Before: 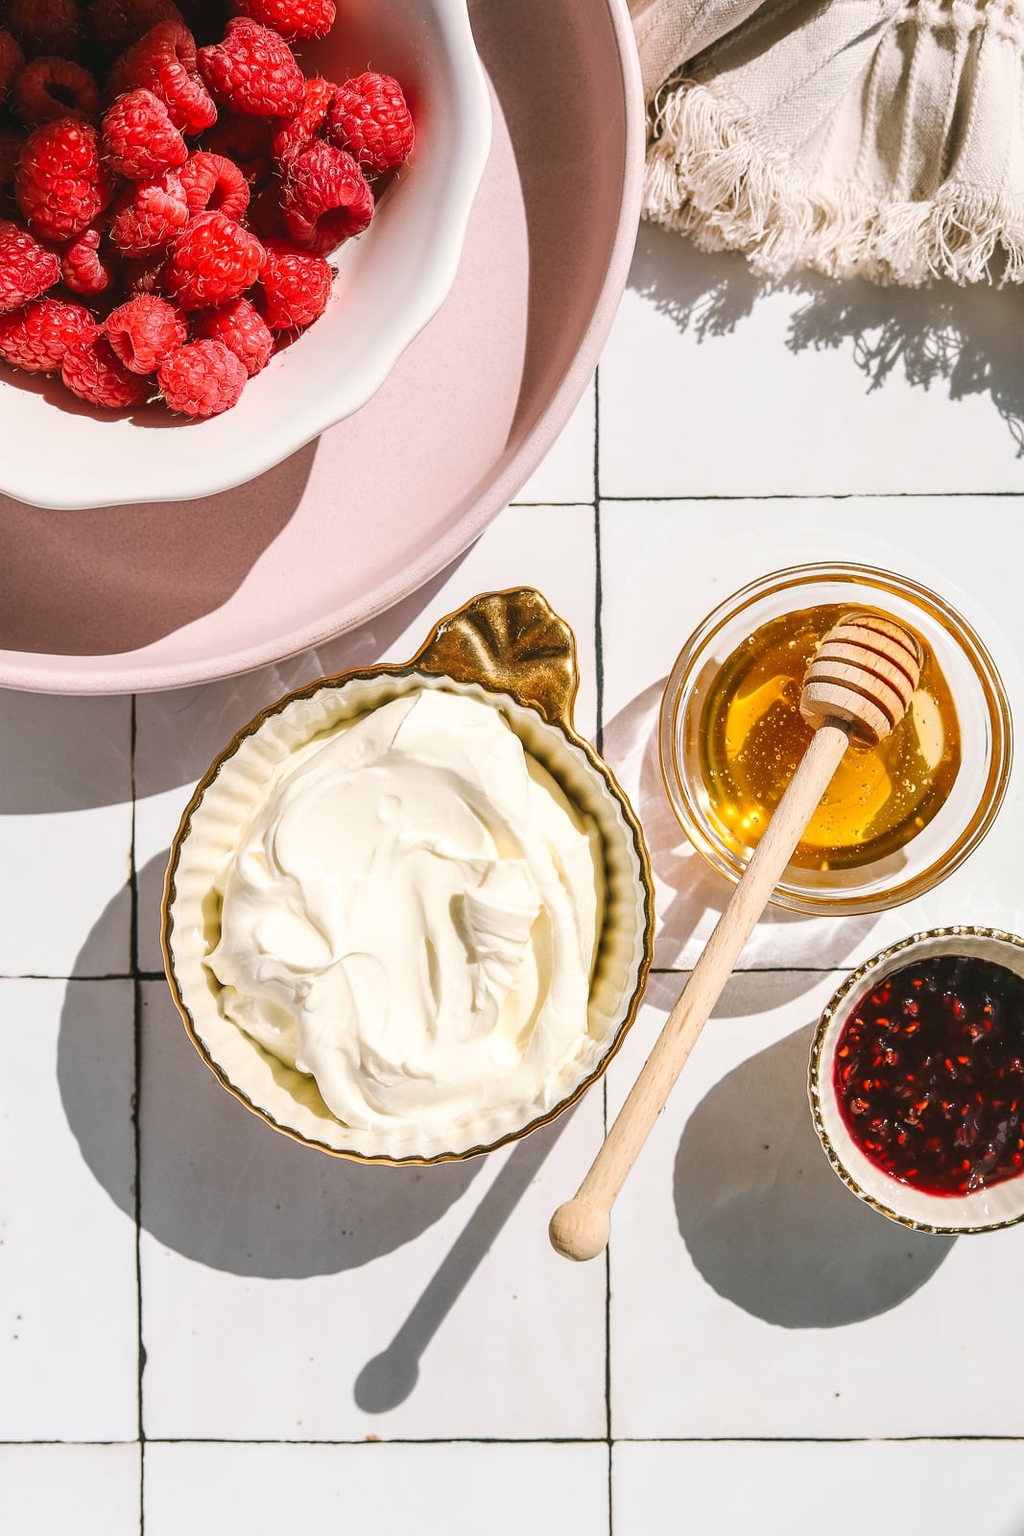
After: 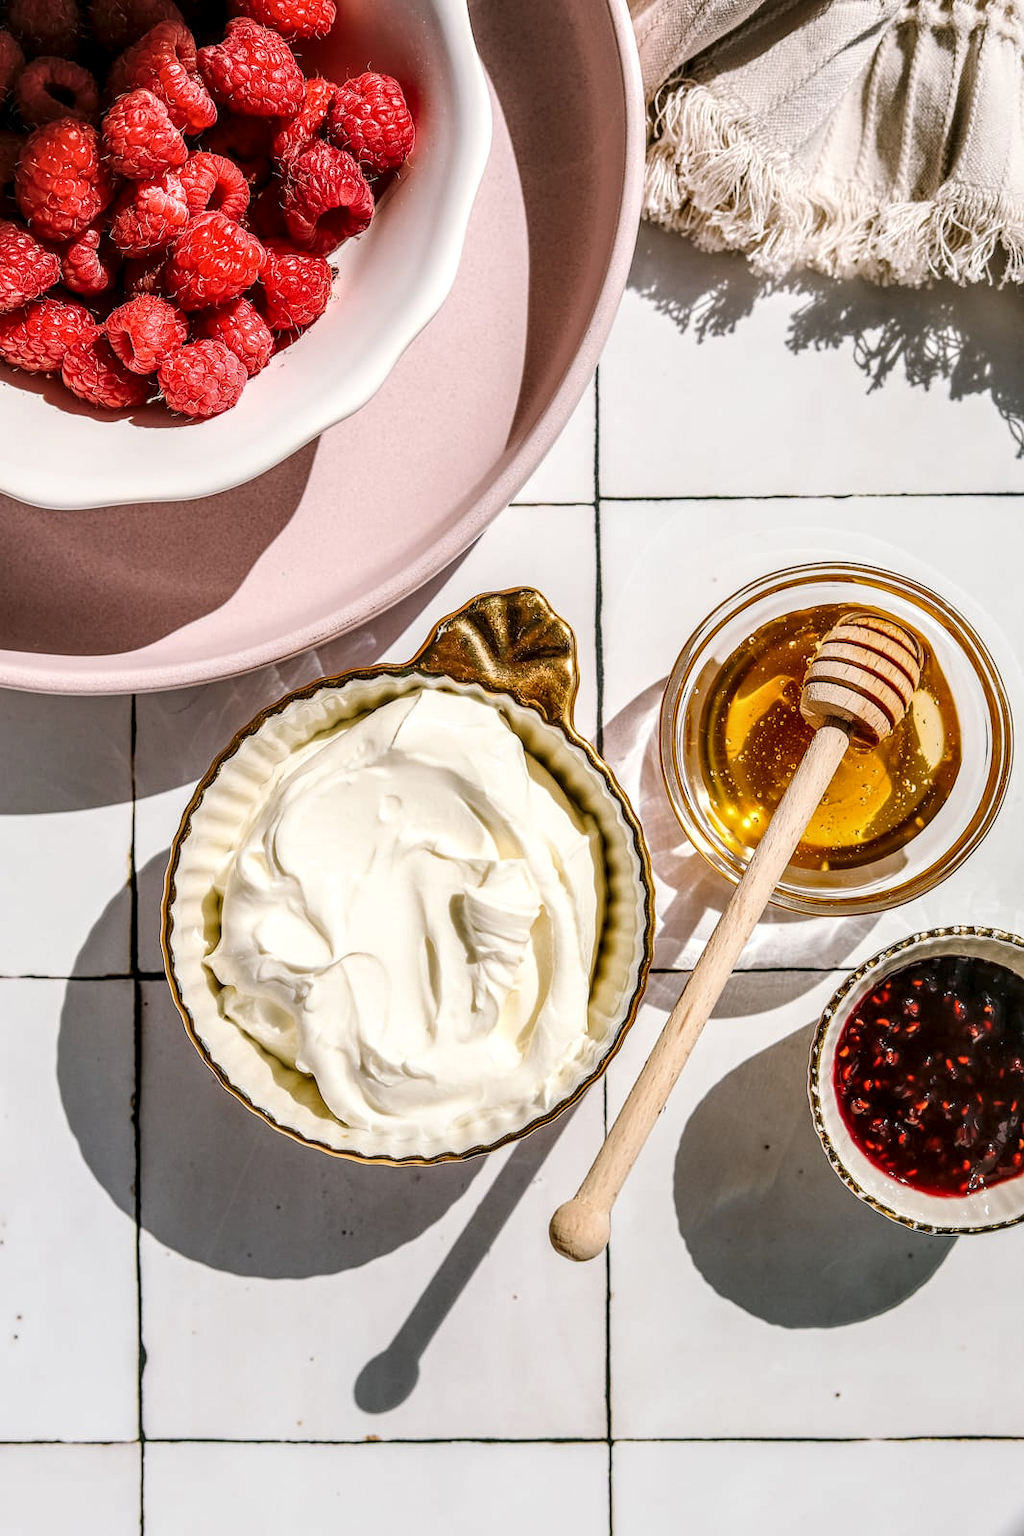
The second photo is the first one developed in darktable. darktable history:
exposure: exposure -0.155 EV, compensate highlight preservation false
local contrast: detail 160%
